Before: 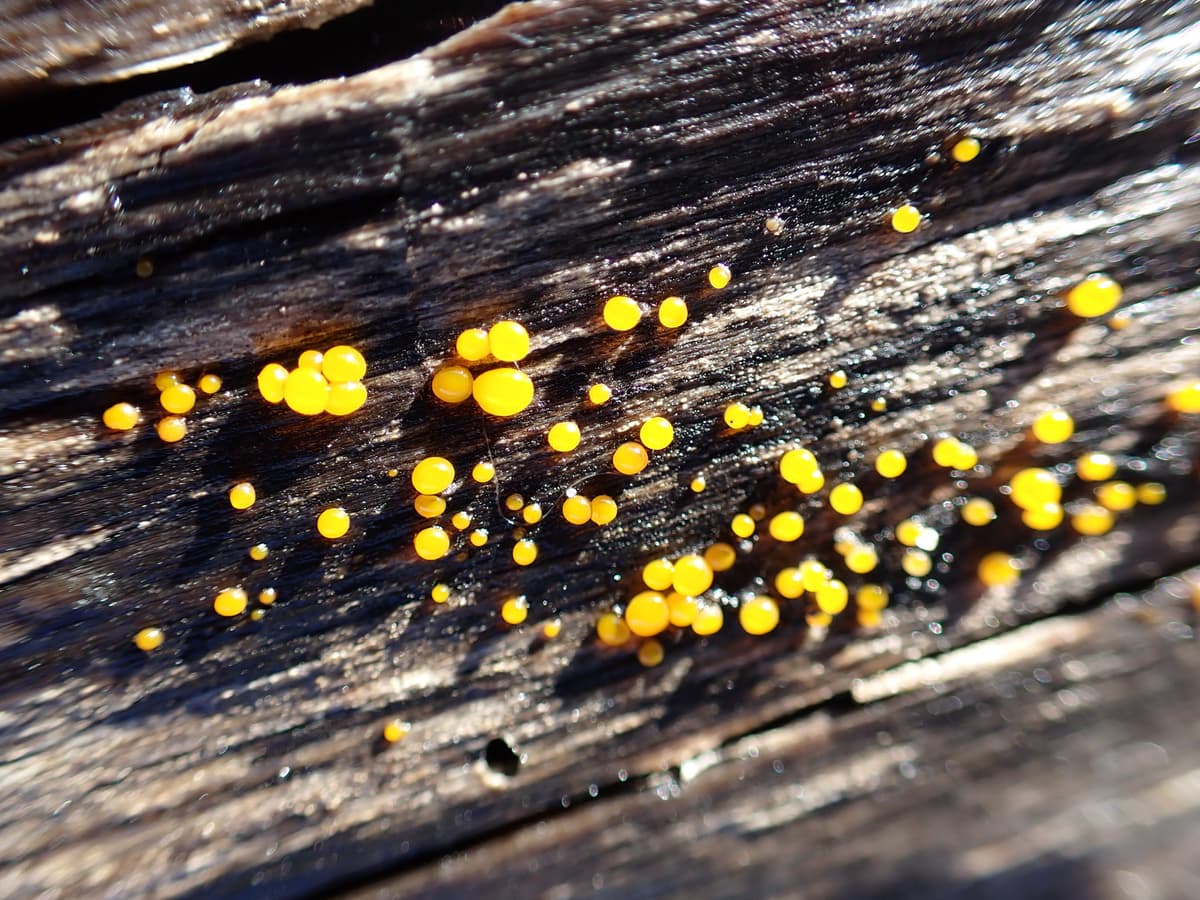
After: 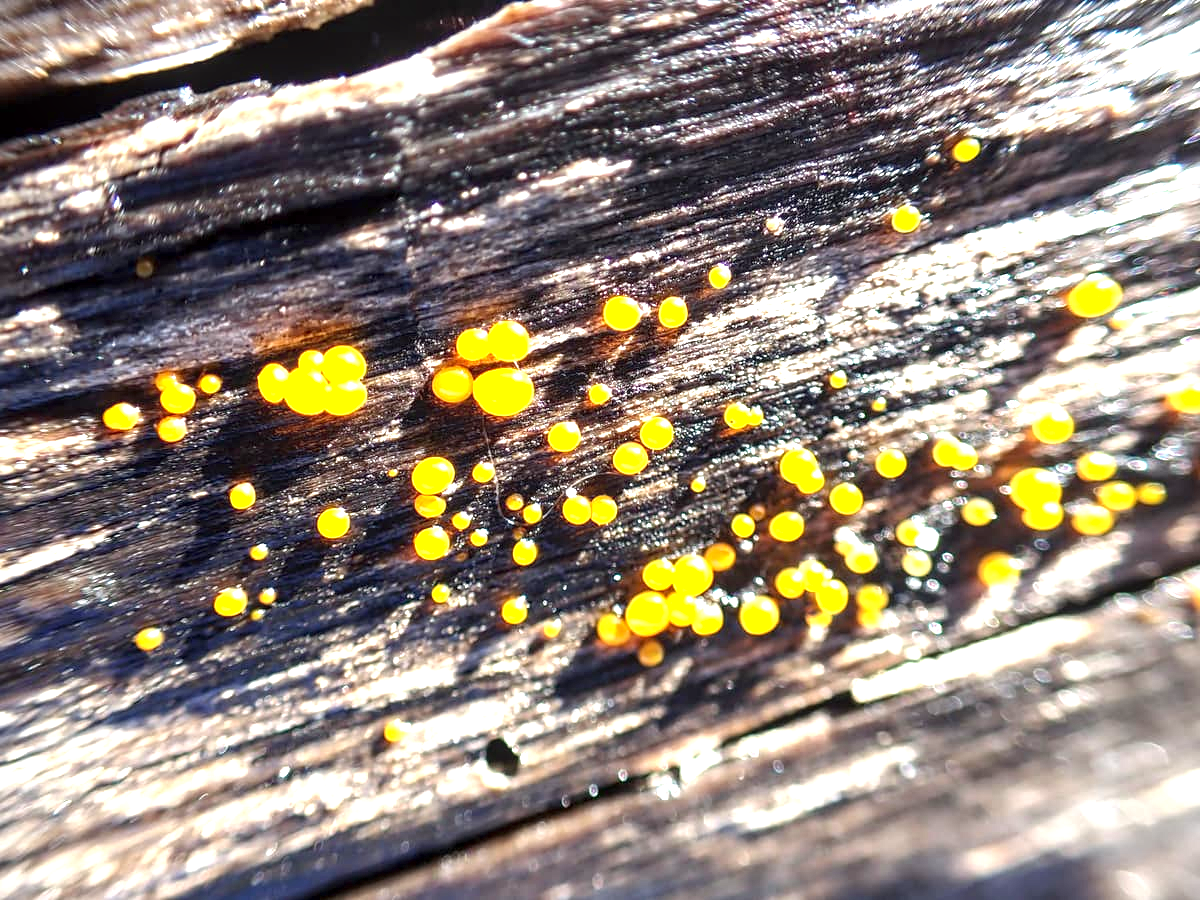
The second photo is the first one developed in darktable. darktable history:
vignetting: fall-off start 99.71%
exposure: black level correction 0.001, exposure 1.398 EV, compensate highlight preservation false
local contrast: on, module defaults
